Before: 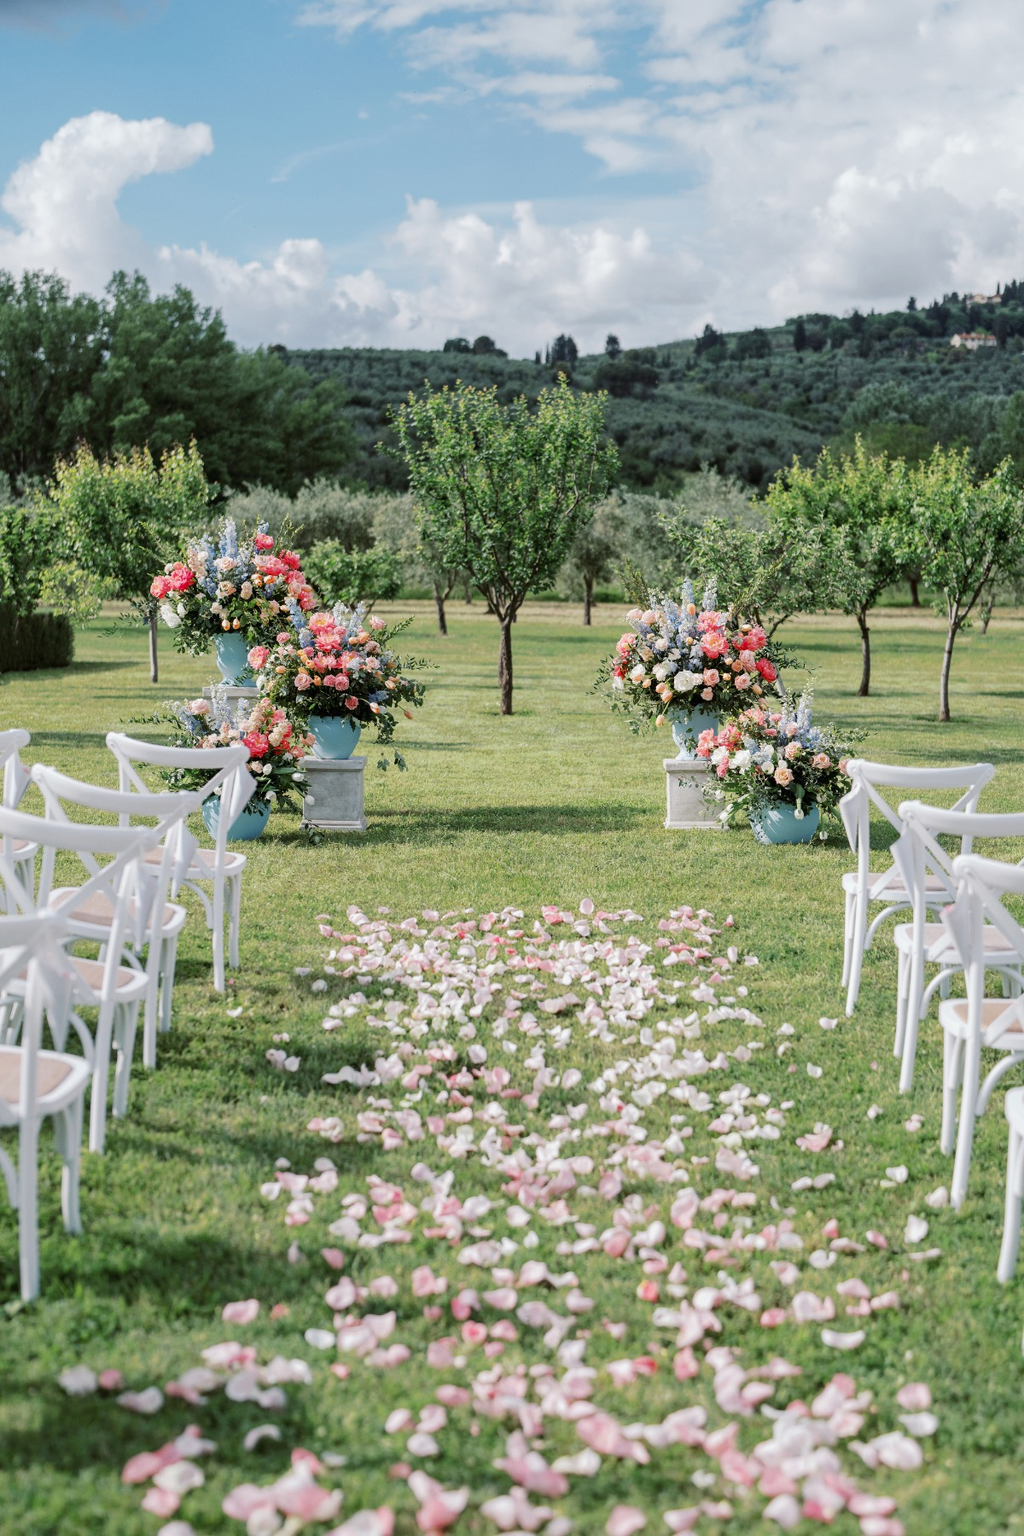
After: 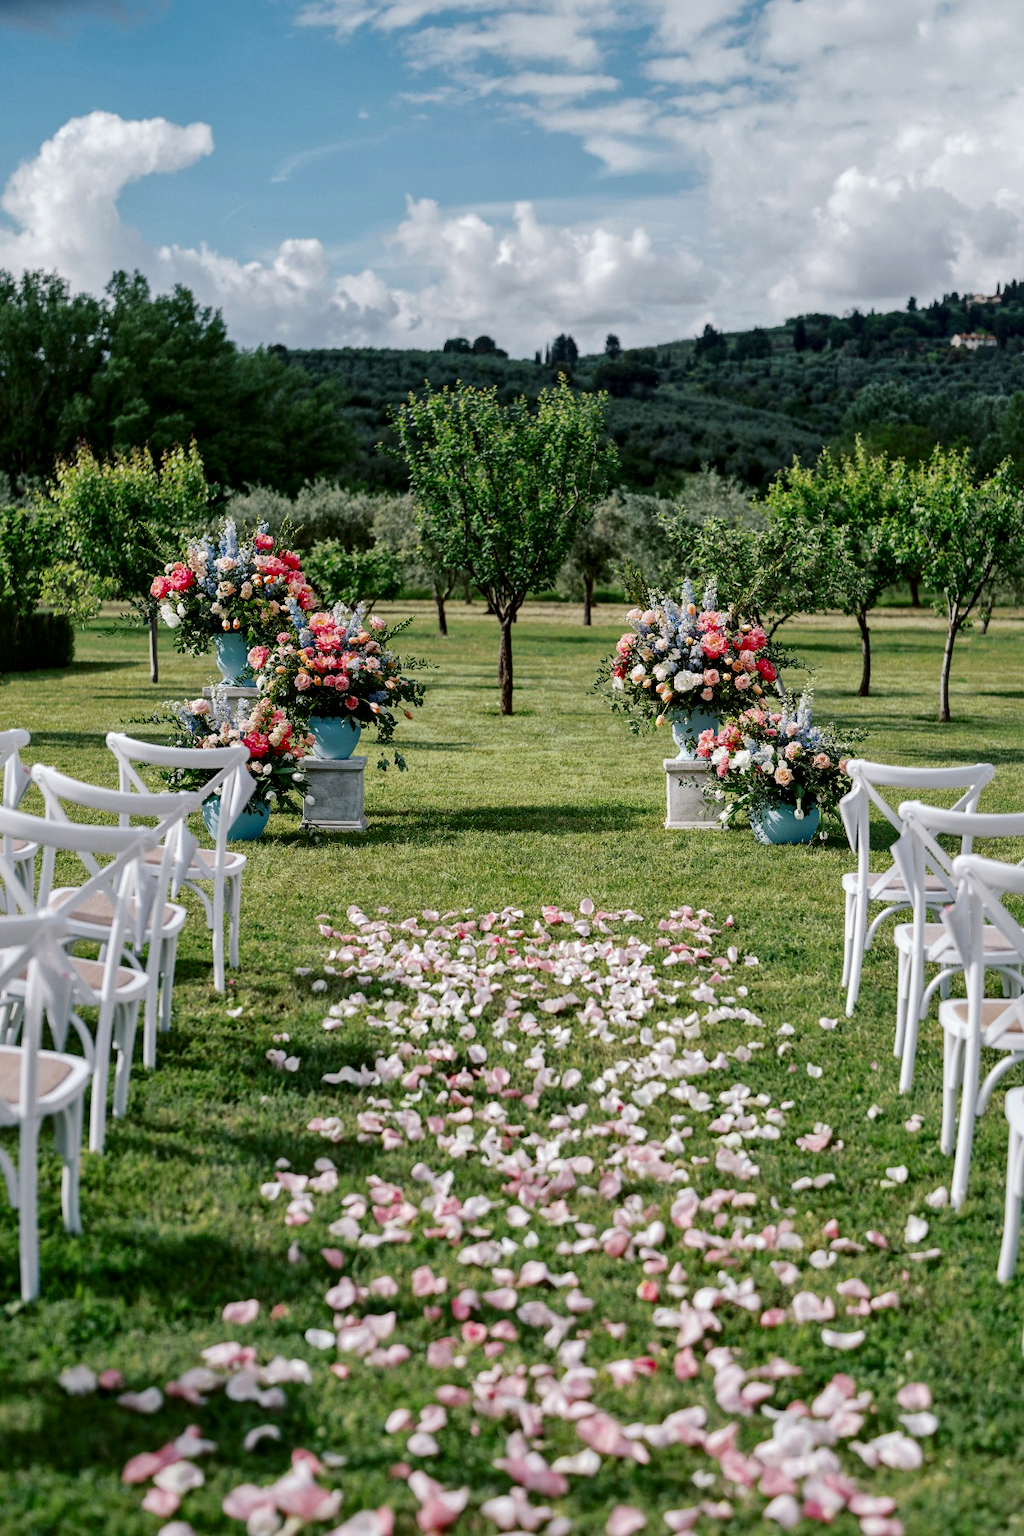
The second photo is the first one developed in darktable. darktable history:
contrast brightness saturation: contrast 0.1, brightness -0.26, saturation 0.14
local contrast: mode bilateral grid, contrast 30, coarseness 25, midtone range 0.2
